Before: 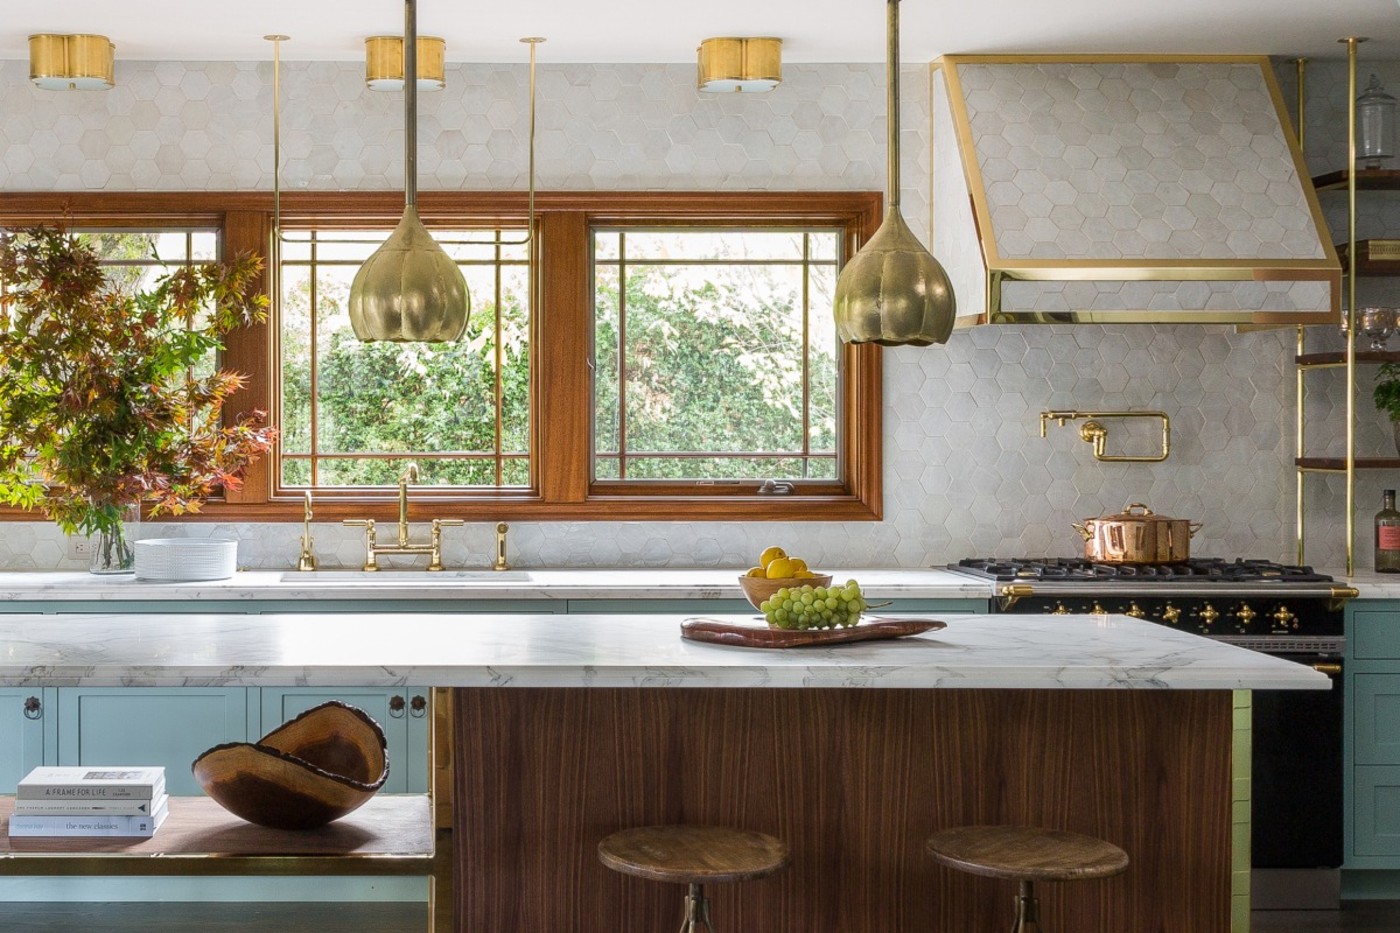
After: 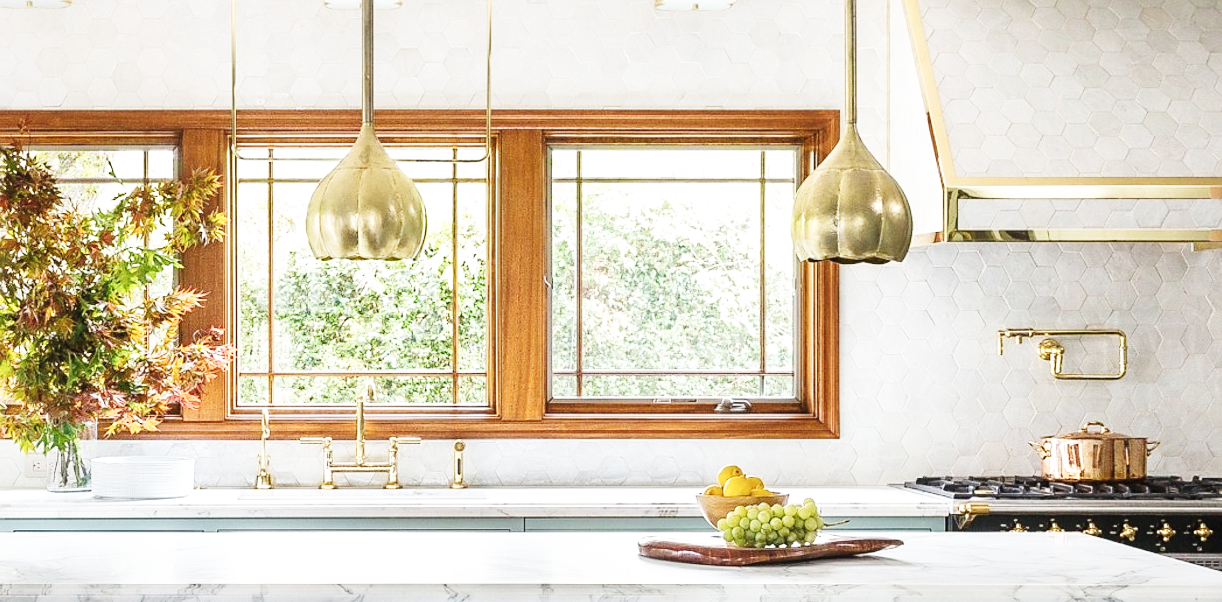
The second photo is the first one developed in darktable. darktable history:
sharpen: radius 1.813, amount 0.39, threshold 1.555
exposure: black level correction -0.004, exposure 0.057 EV, compensate highlight preservation false
crop: left 3.087%, top 8.864%, right 9.622%, bottom 26.519%
base curve: curves: ch0 [(0, 0.003) (0.001, 0.002) (0.006, 0.004) (0.02, 0.022) (0.048, 0.086) (0.094, 0.234) (0.162, 0.431) (0.258, 0.629) (0.385, 0.8) (0.548, 0.918) (0.751, 0.988) (1, 1)], preserve colors none
contrast brightness saturation: saturation -0.173
